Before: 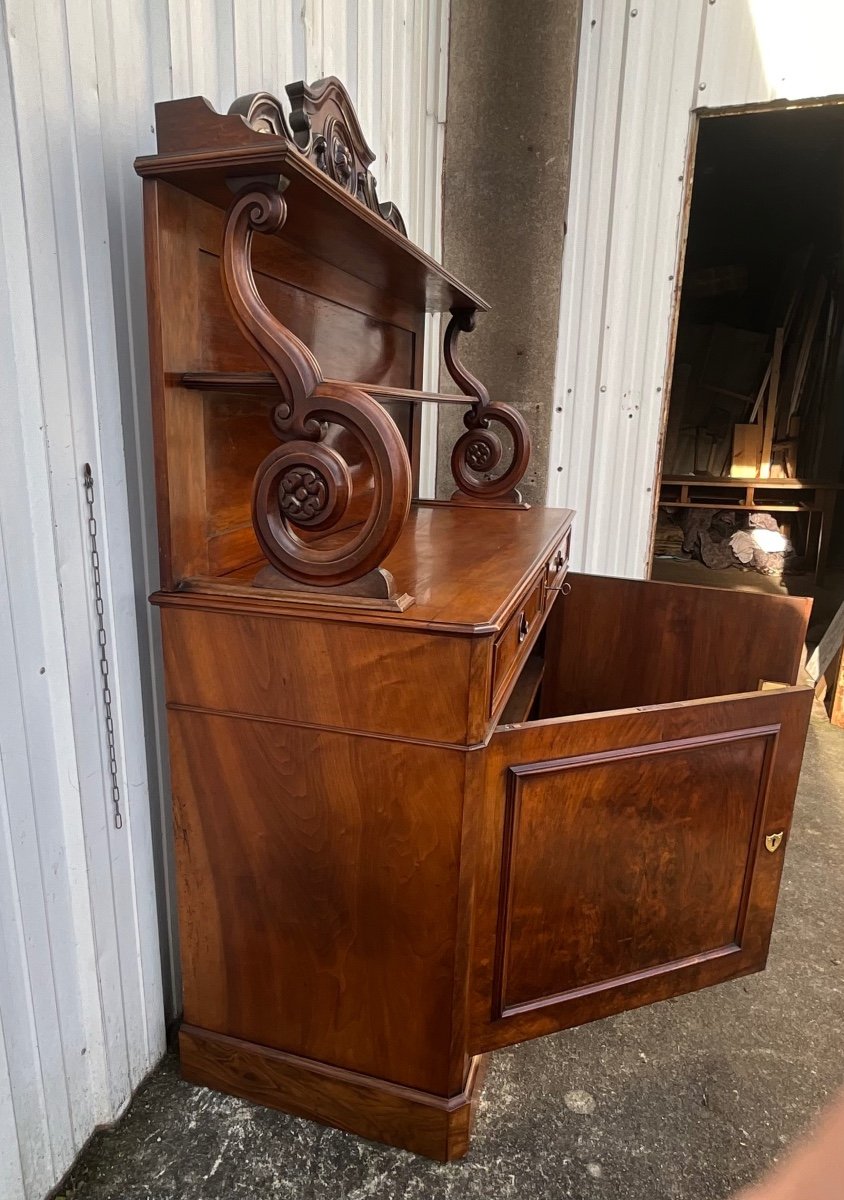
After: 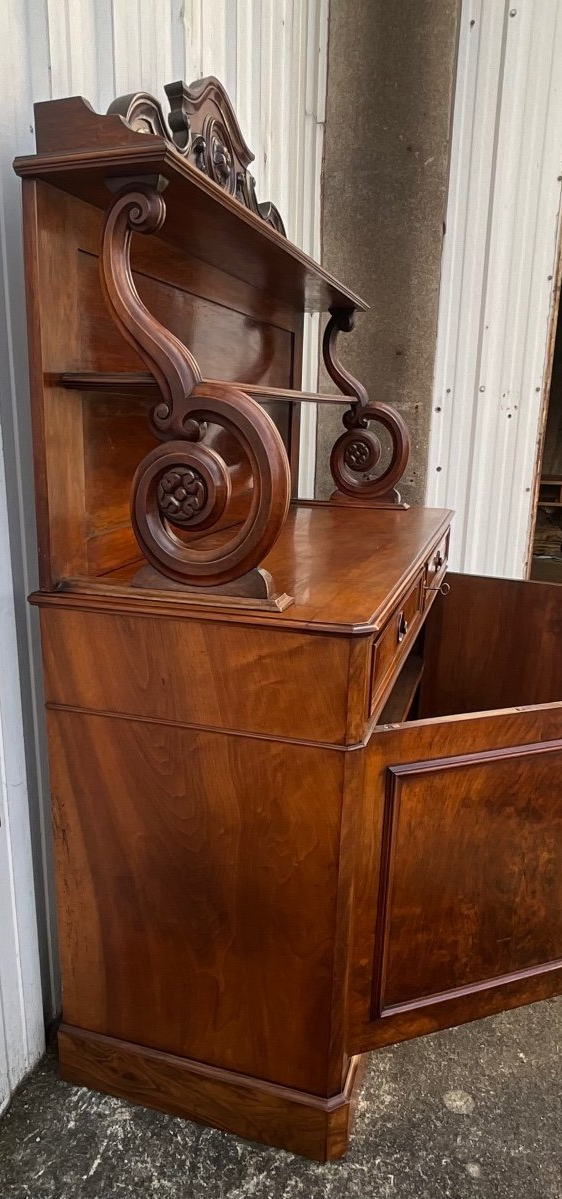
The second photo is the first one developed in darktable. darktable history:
crop and rotate: left 14.347%, right 18.991%
